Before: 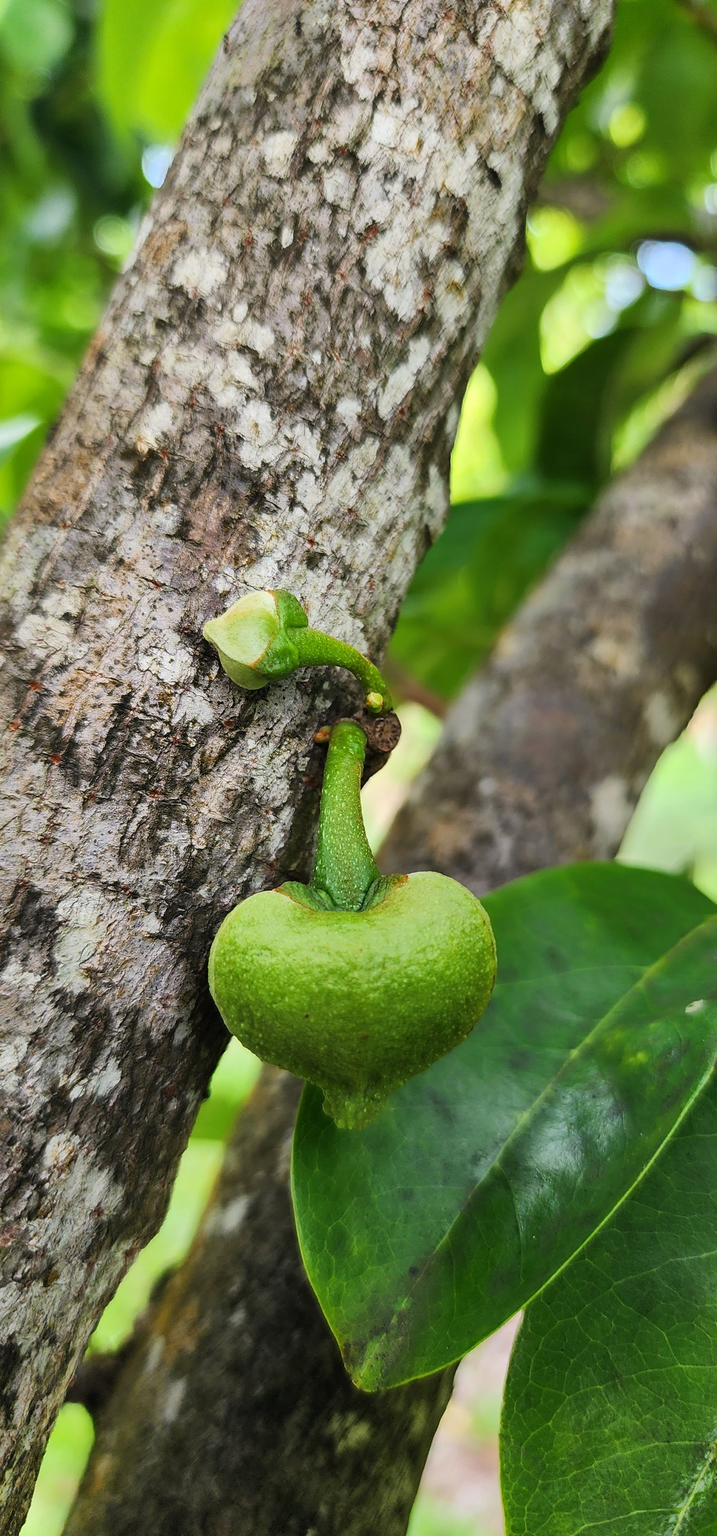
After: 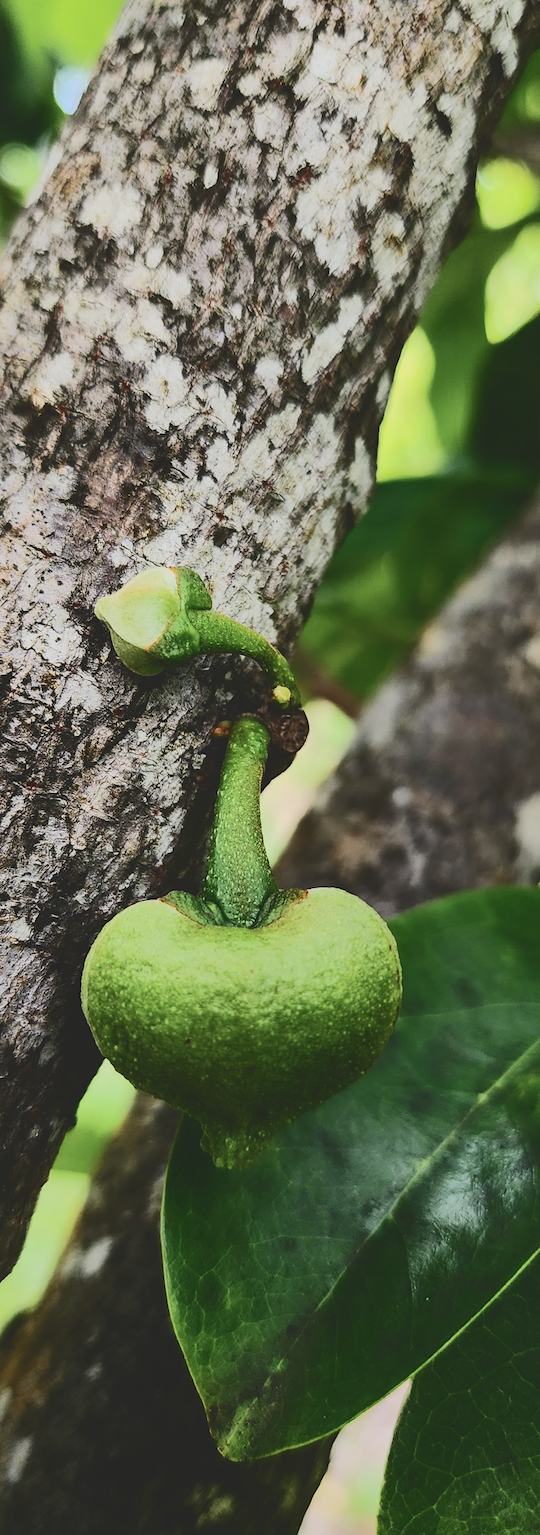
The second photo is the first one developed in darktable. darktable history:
crop and rotate: angle -2.95°, left 13.938%, top 0.039%, right 10.837%, bottom 0.06%
tone curve: curves: ch0 [(0, 0) (0.003, 0.15) (0.011, 0.151) (0.025, 0.15) (0.044, 0.15) (0.069, 0.151) (0.1, 0.153) (0.136, 0.16) (0.177, 0.183) (0.224, 0.21) (0.277, 0.253) (0.335, 0.309) (0.399, 0.389) (0.468, 0.479) (0.543, 0.58) (0.623, 0.677) (0.709, 0.747) (0.801, 0.808) (0.898, 0.87) (1, 1)], color space Lab, independent channels, preserve colors none
contrast brightness saturation: contrast 0.284
exposure: black level correction -0.035, exposure -0.498 EV, compensate highlight preservation false
